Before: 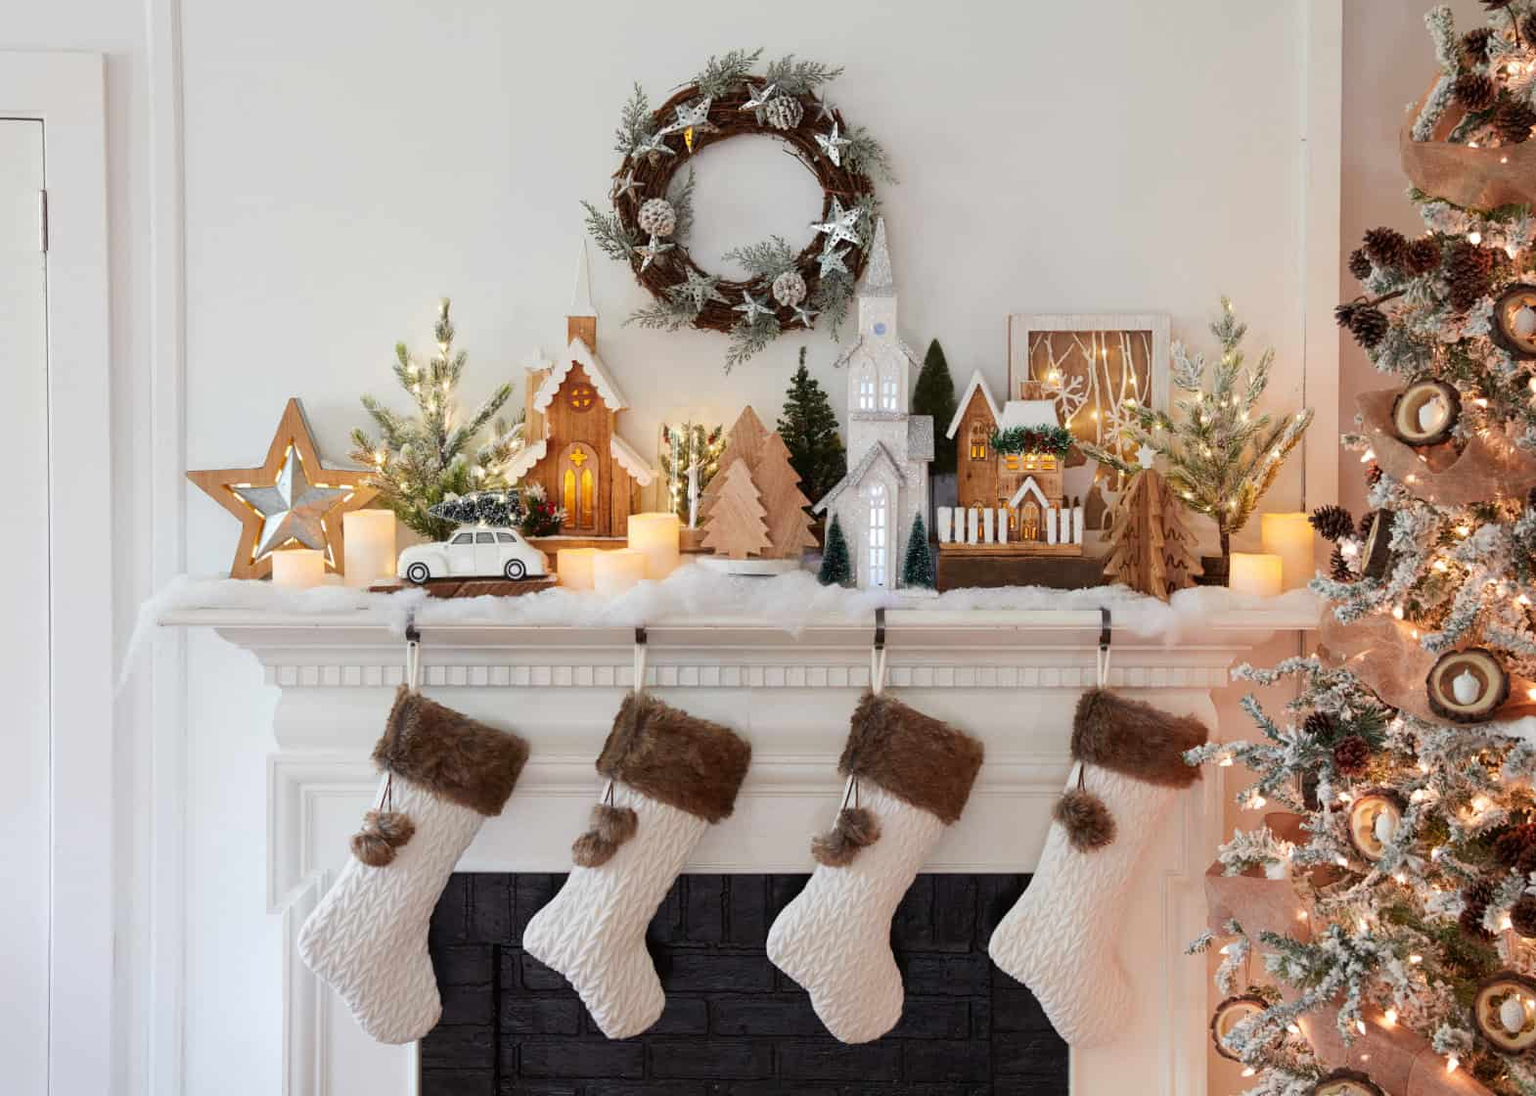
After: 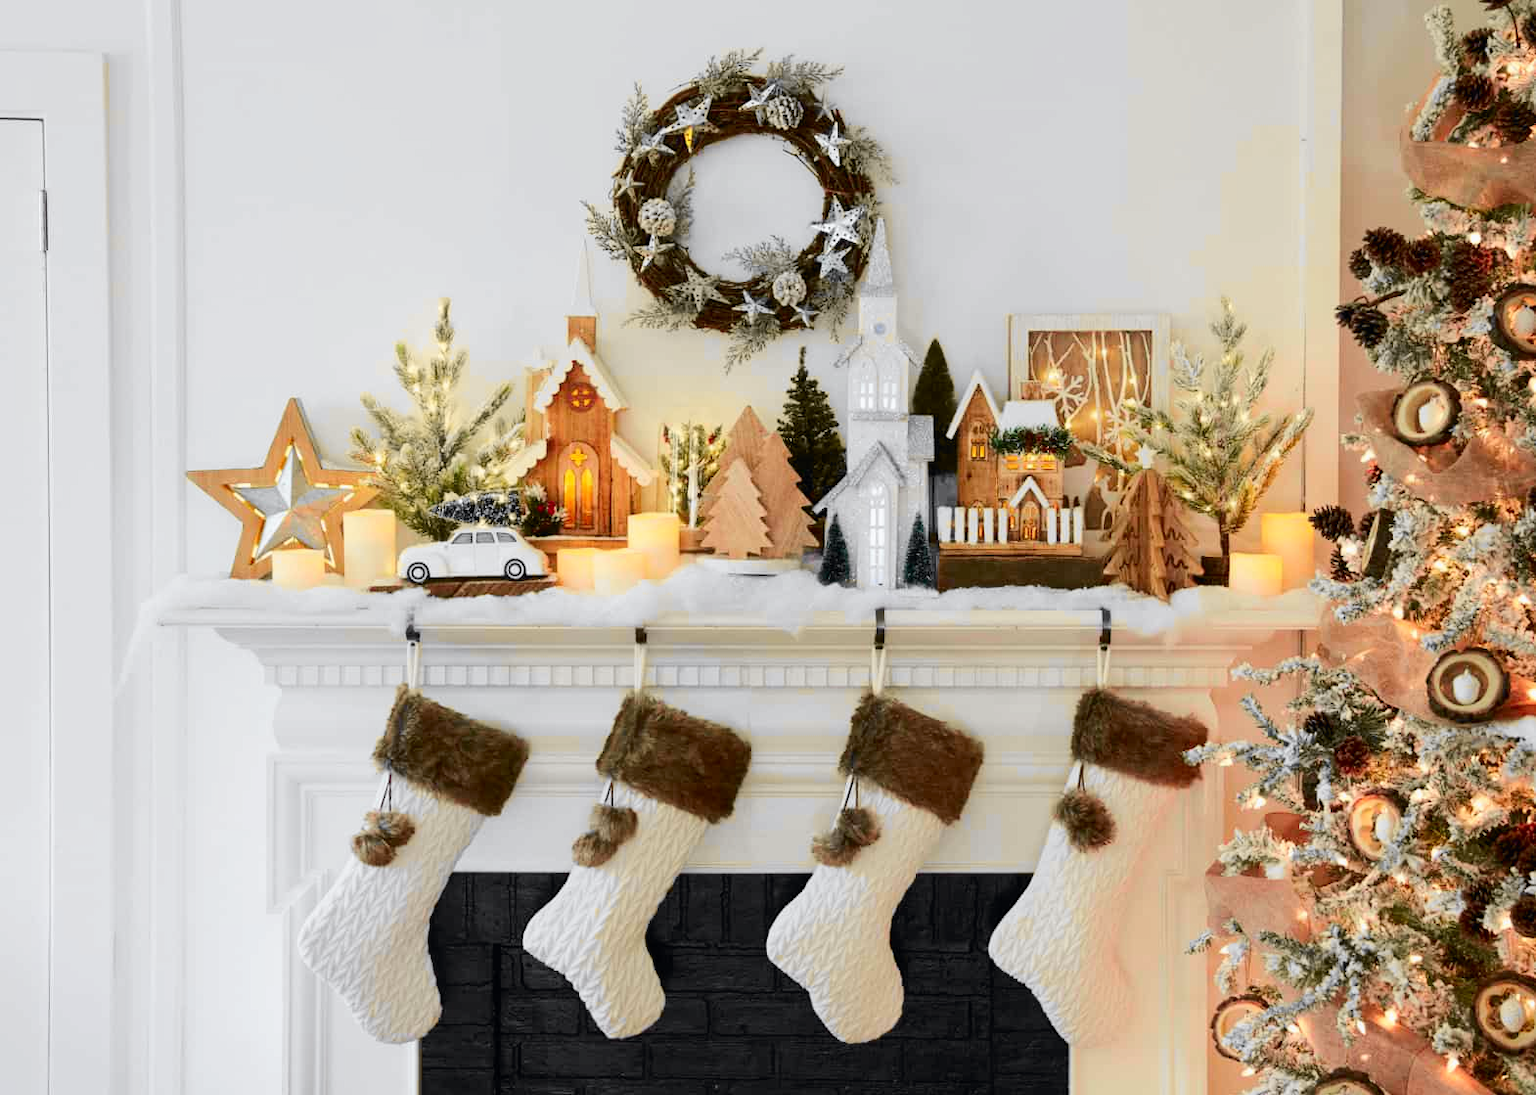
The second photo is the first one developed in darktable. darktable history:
tone curve: curves: ch0 [(0, 0) (0.071, 0.047) (0.266, 0.26) (0.483, 0.554) (0.753, 0.811) (1, 0.983)]; ch1 [(0, 0) (0.346, 0.307) (0.408, 0.387) (0.463, 0.465) (0.482, 0.493) (0.502, 0.5) (0.517, 0.502) (0.55, 0.548) (0.597, 0.61) (0.651, 0.698) (1, 1)]; ch2 [(0, 0) (0.346, 0.34) (0.434, 0.46) (0.485, 0.494) (0.5, 0.494) (0.517, 0.506) (0.526, 0.545) (0.583, 0.61) (0.625, 0.659) (1, 1)], color space Lab, independent channels, preserve colors none
